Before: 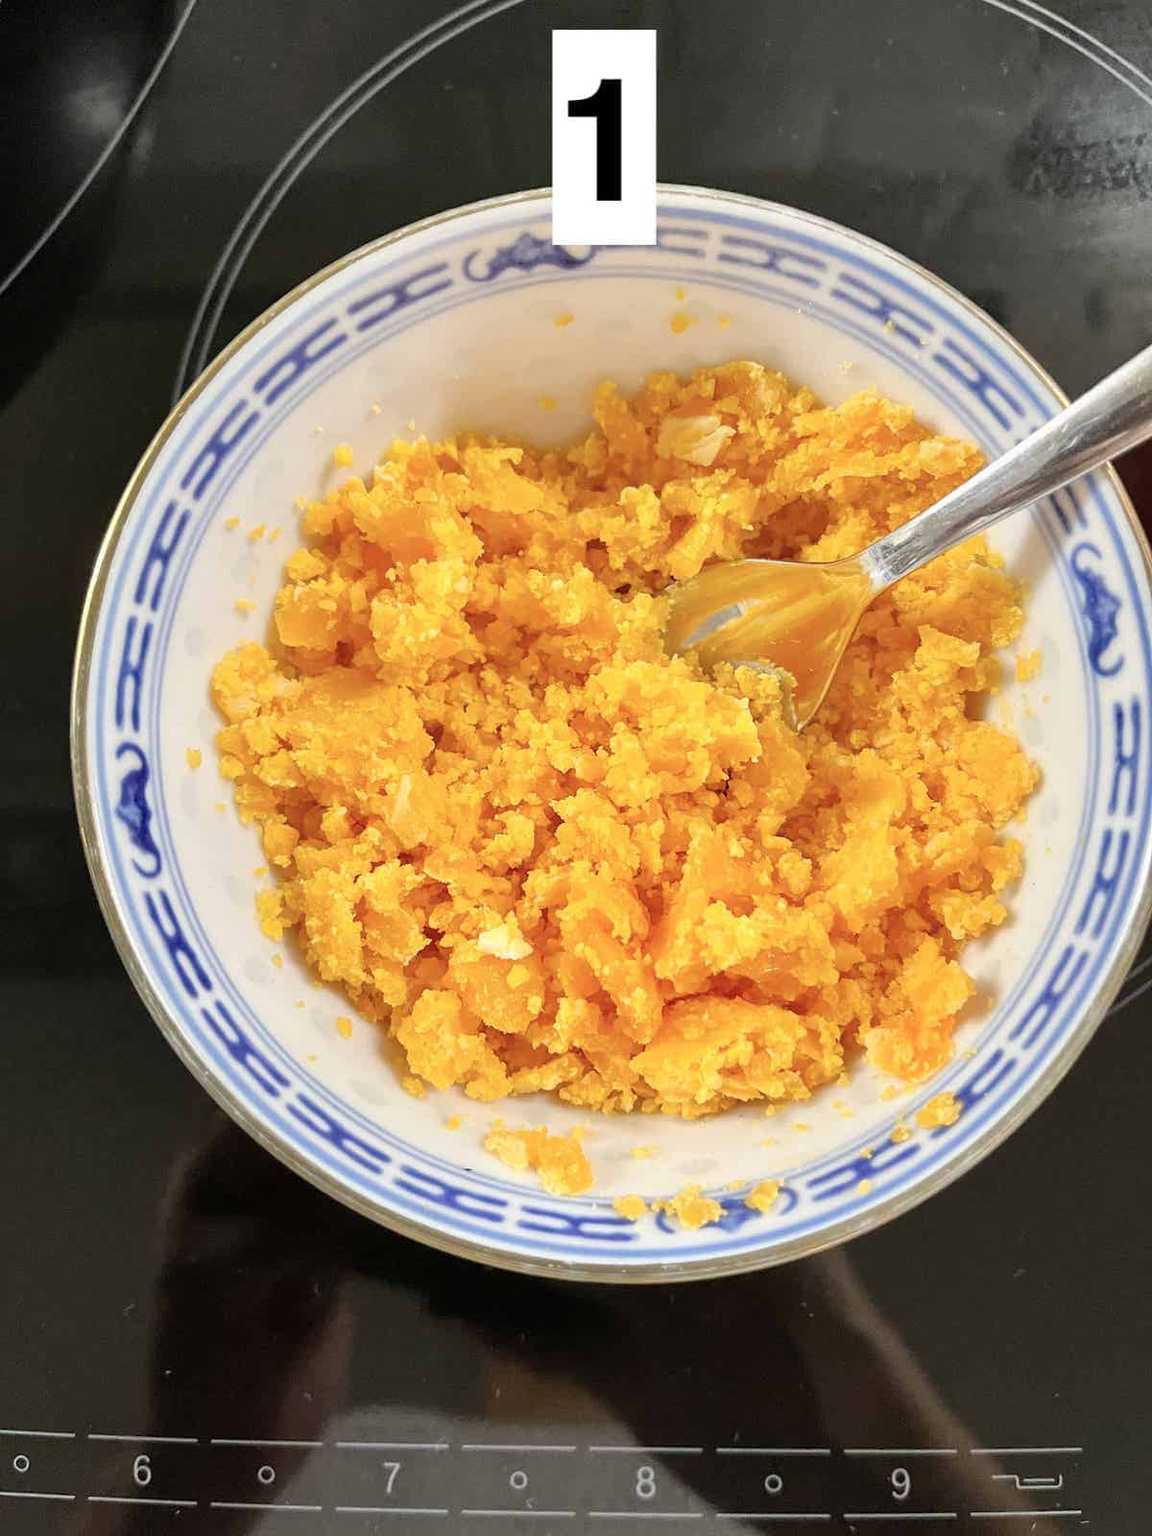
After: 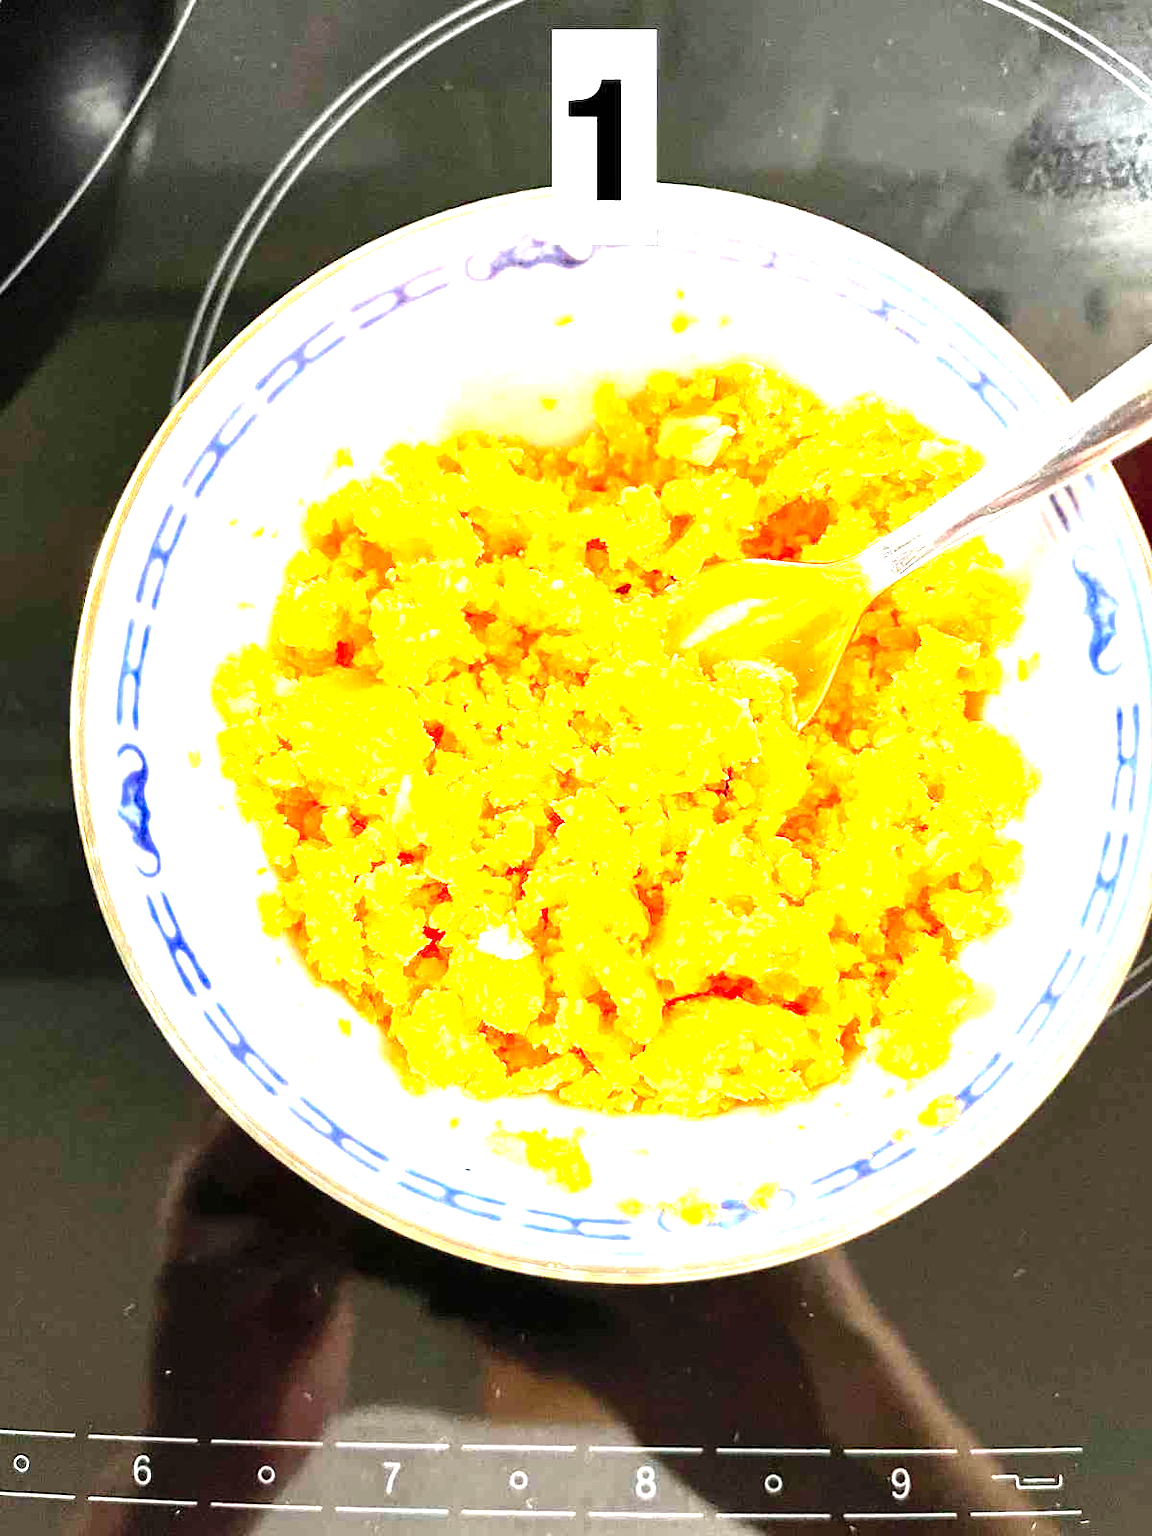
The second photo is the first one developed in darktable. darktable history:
tone equalizer: -8 EV -0.586 EV
levels: levels [0, 0.281, 0.562]
